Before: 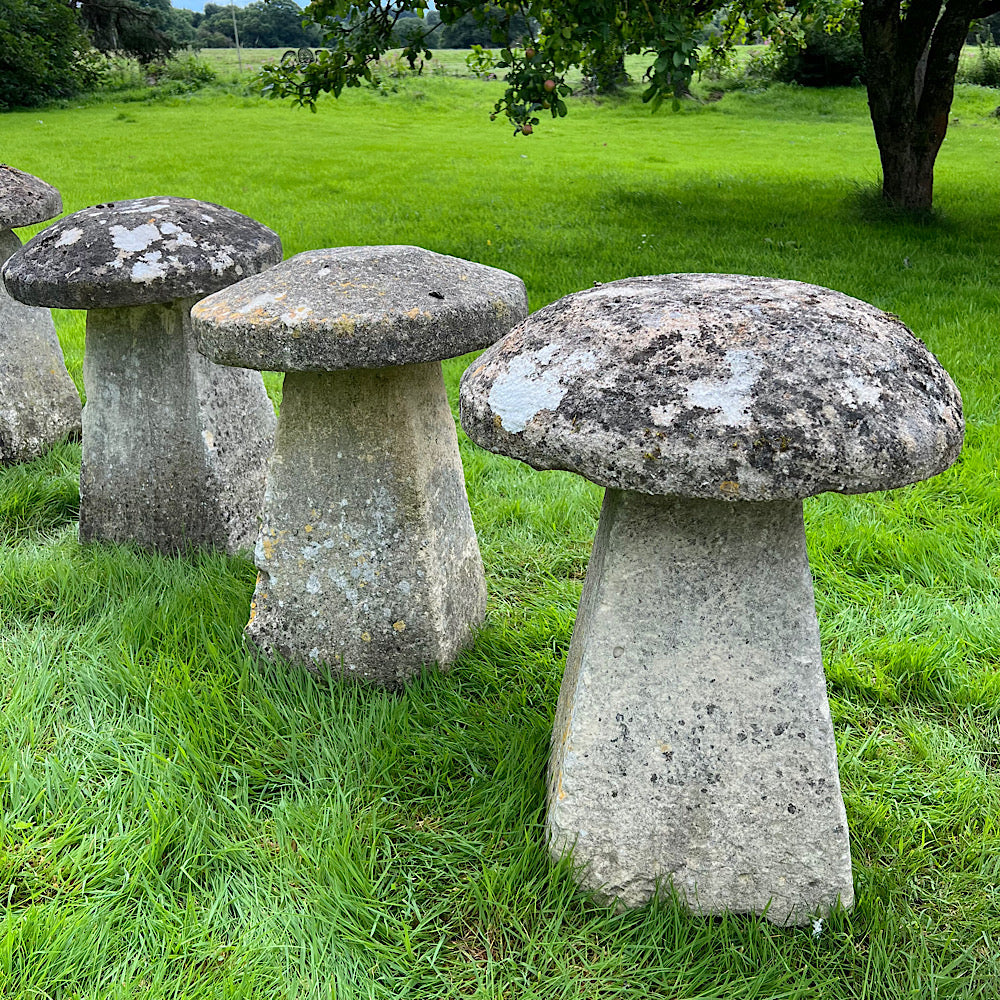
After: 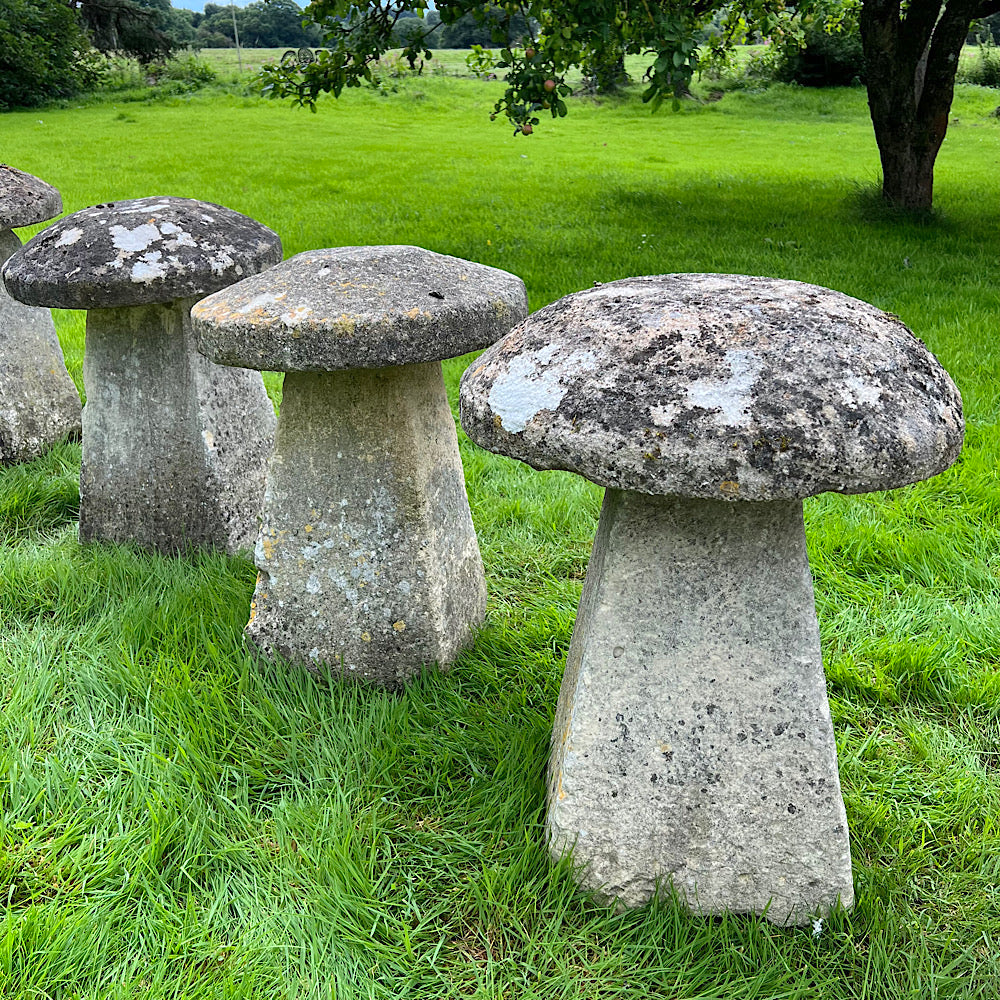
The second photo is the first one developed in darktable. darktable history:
shadows and highlights: shadows 43.85, white point adjustment -1.47, highlights color adjustment 42.16%, soften with gaussian
exposure: exposure 0.127 EV, compensate highlight preservation false
